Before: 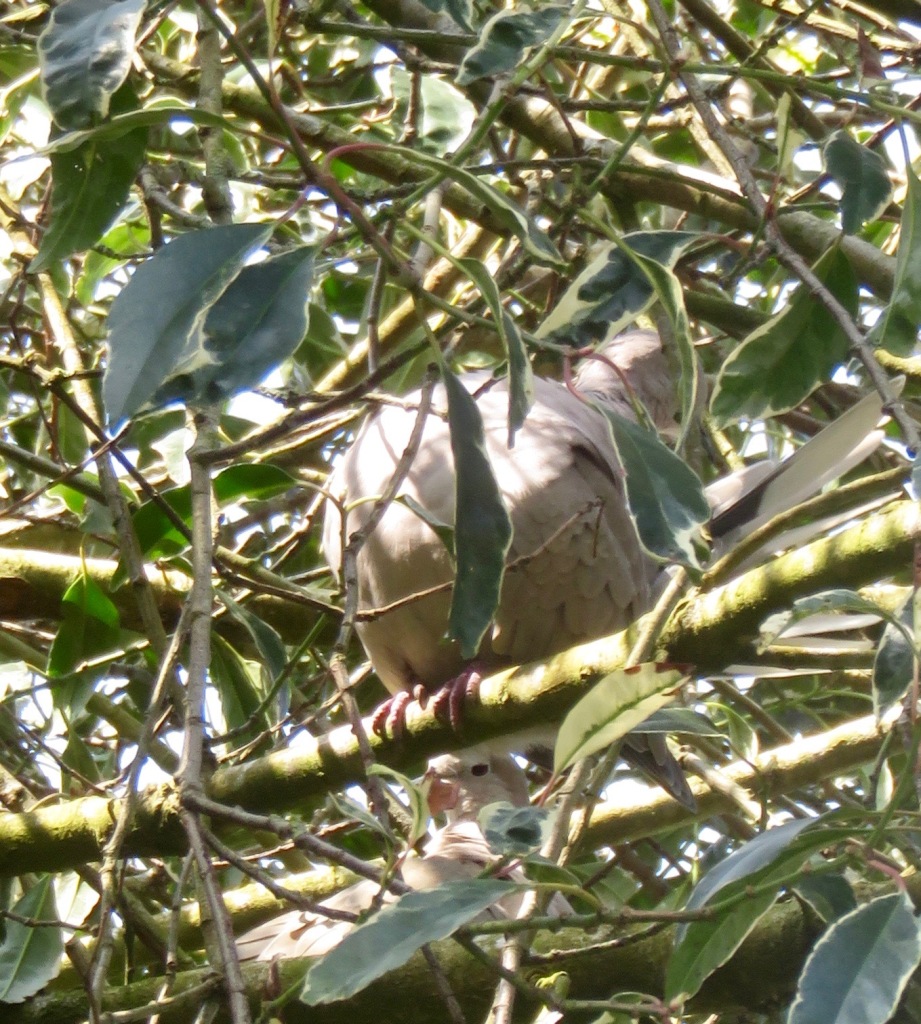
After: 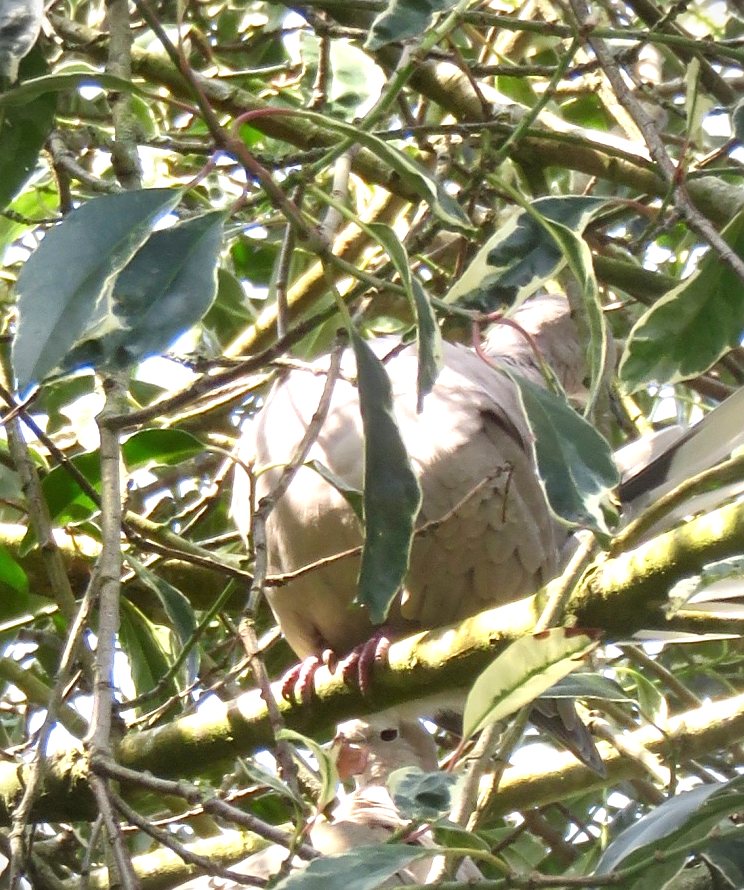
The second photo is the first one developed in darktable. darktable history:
sharpen: radius 1.864, amount 0.398, threshold 1.271
crop: left 9.929%, top 3.475%, right 9.188%, bottom 9.529%
vignetting: fall-off start 91.19%
exposure: black level correction 0, exposure 0.5 EV, compensate highlight preservation false
